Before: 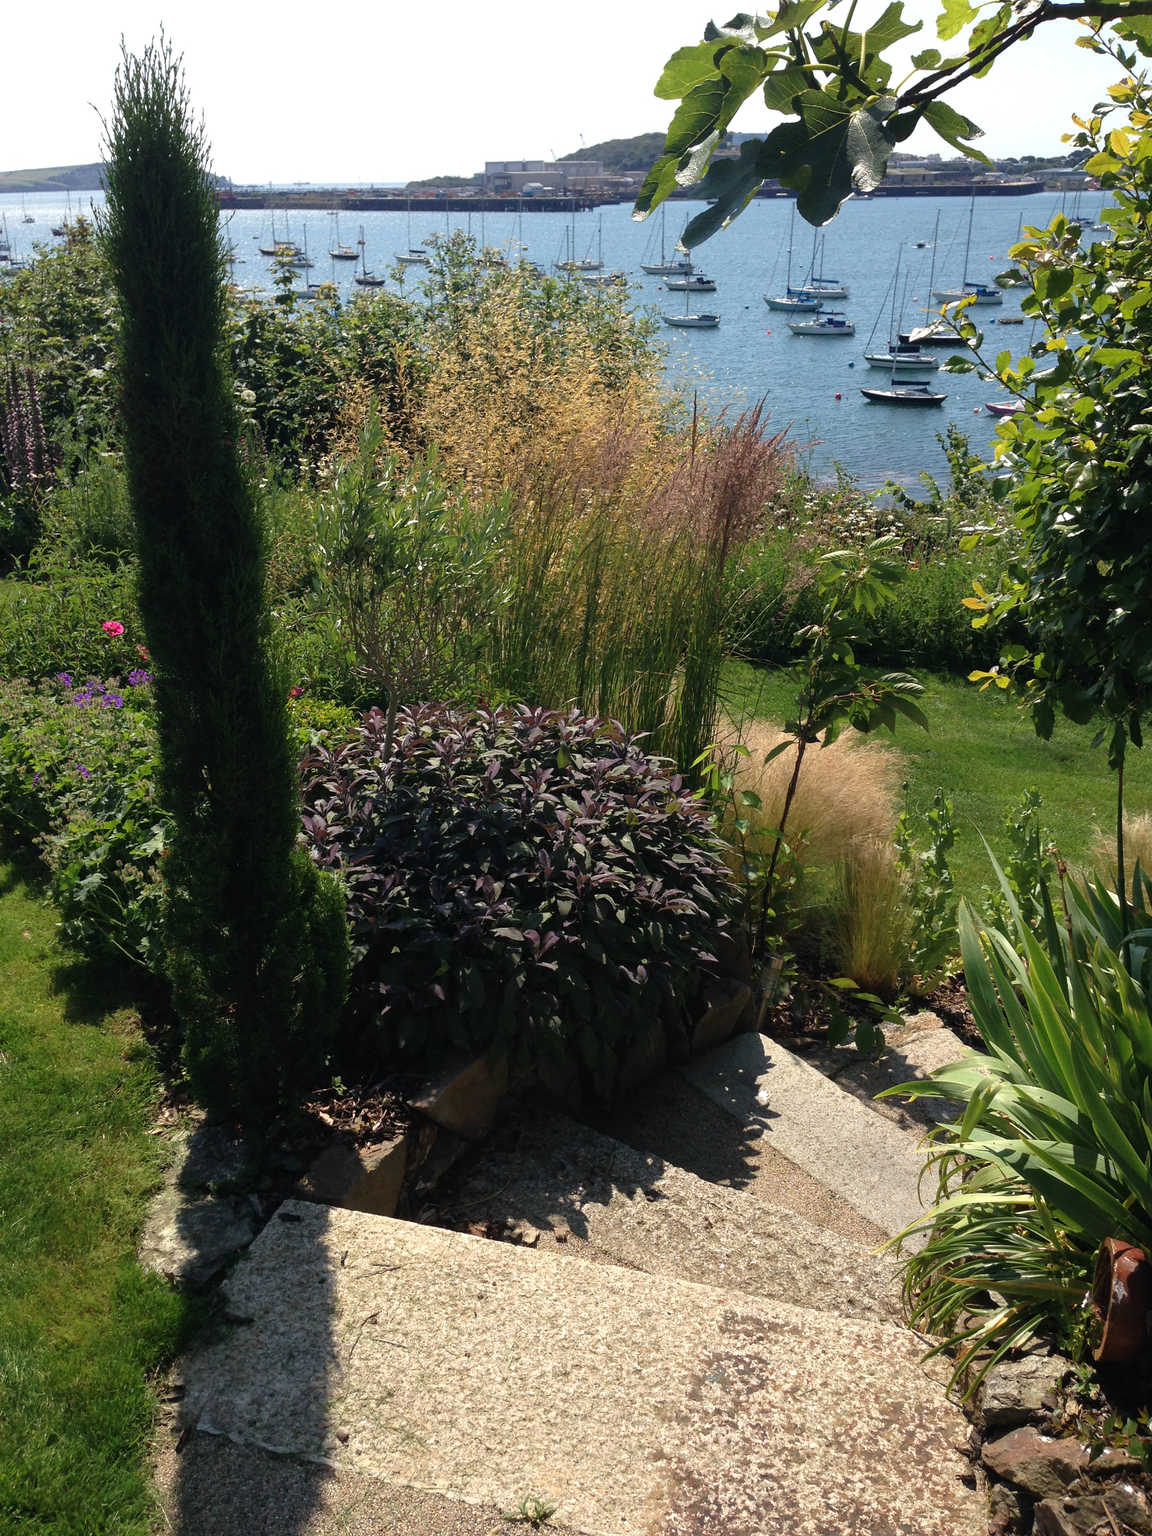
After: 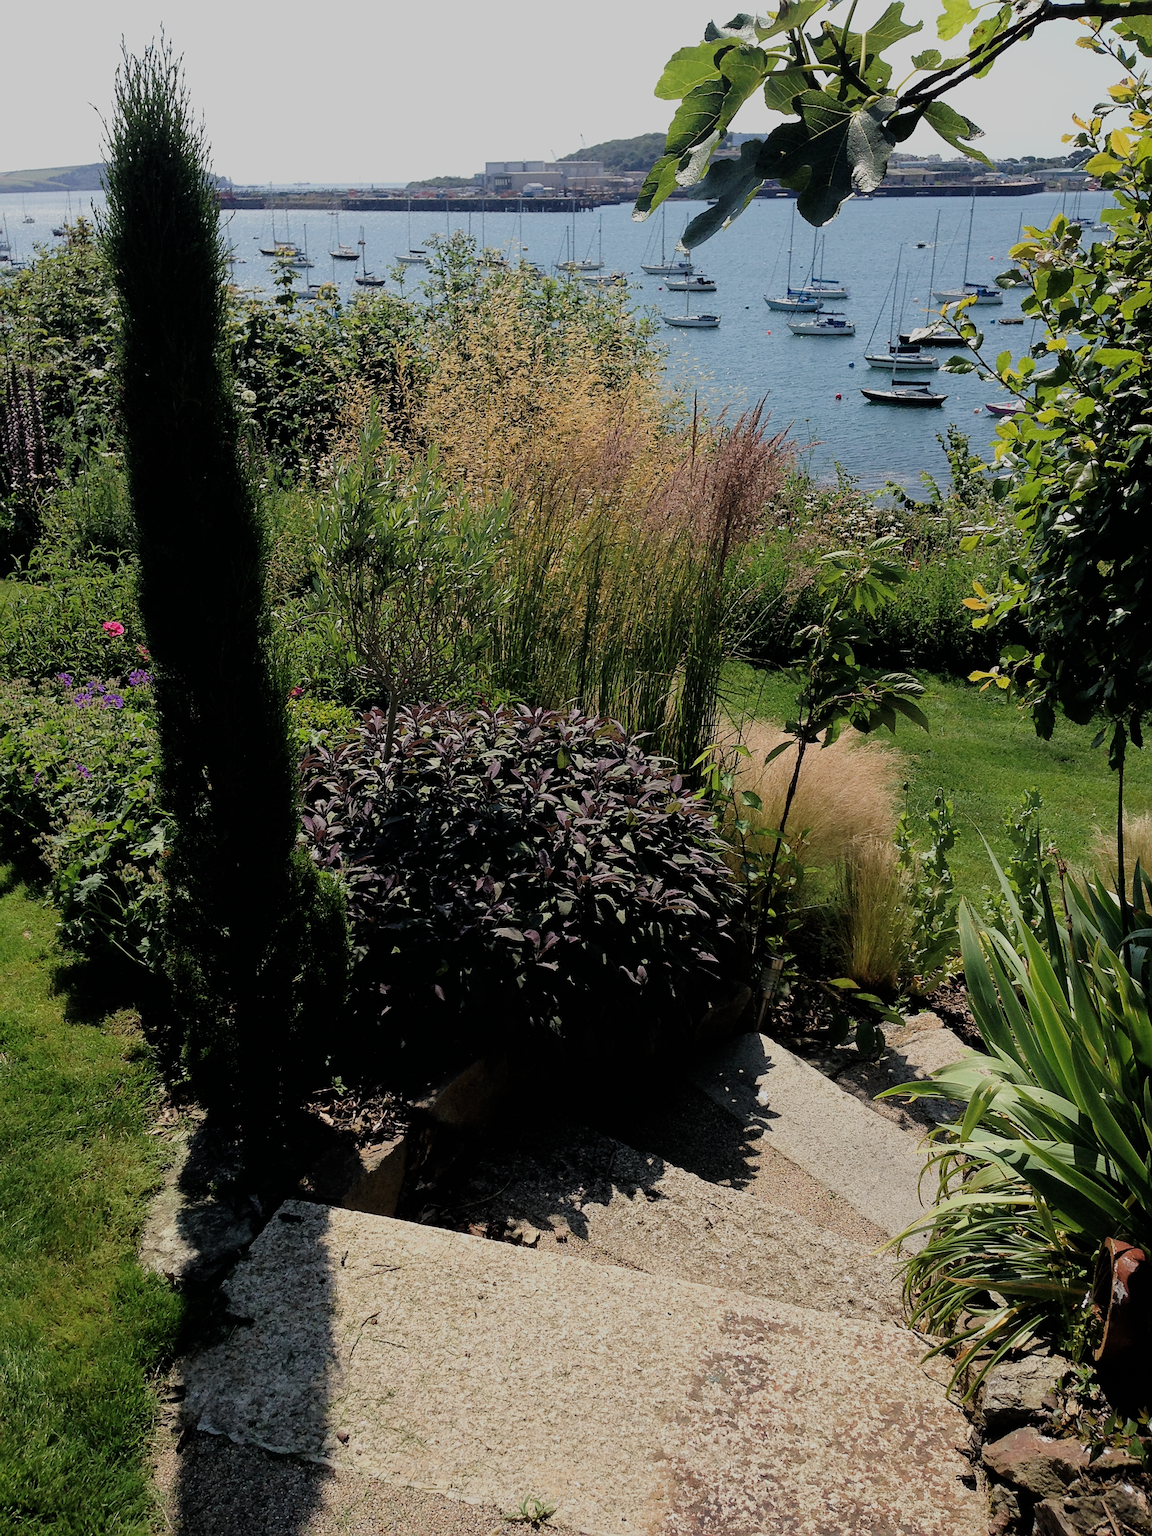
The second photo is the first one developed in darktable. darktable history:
filmic rgb: black relative exposure -6.04 EV, white relative exposure 6.95 EV, threshold 2.96 EV, hardness 2.27, iterations of high-quality reconstruction 0, enable highlight reconstruction true
sharpen: on, module defaults
